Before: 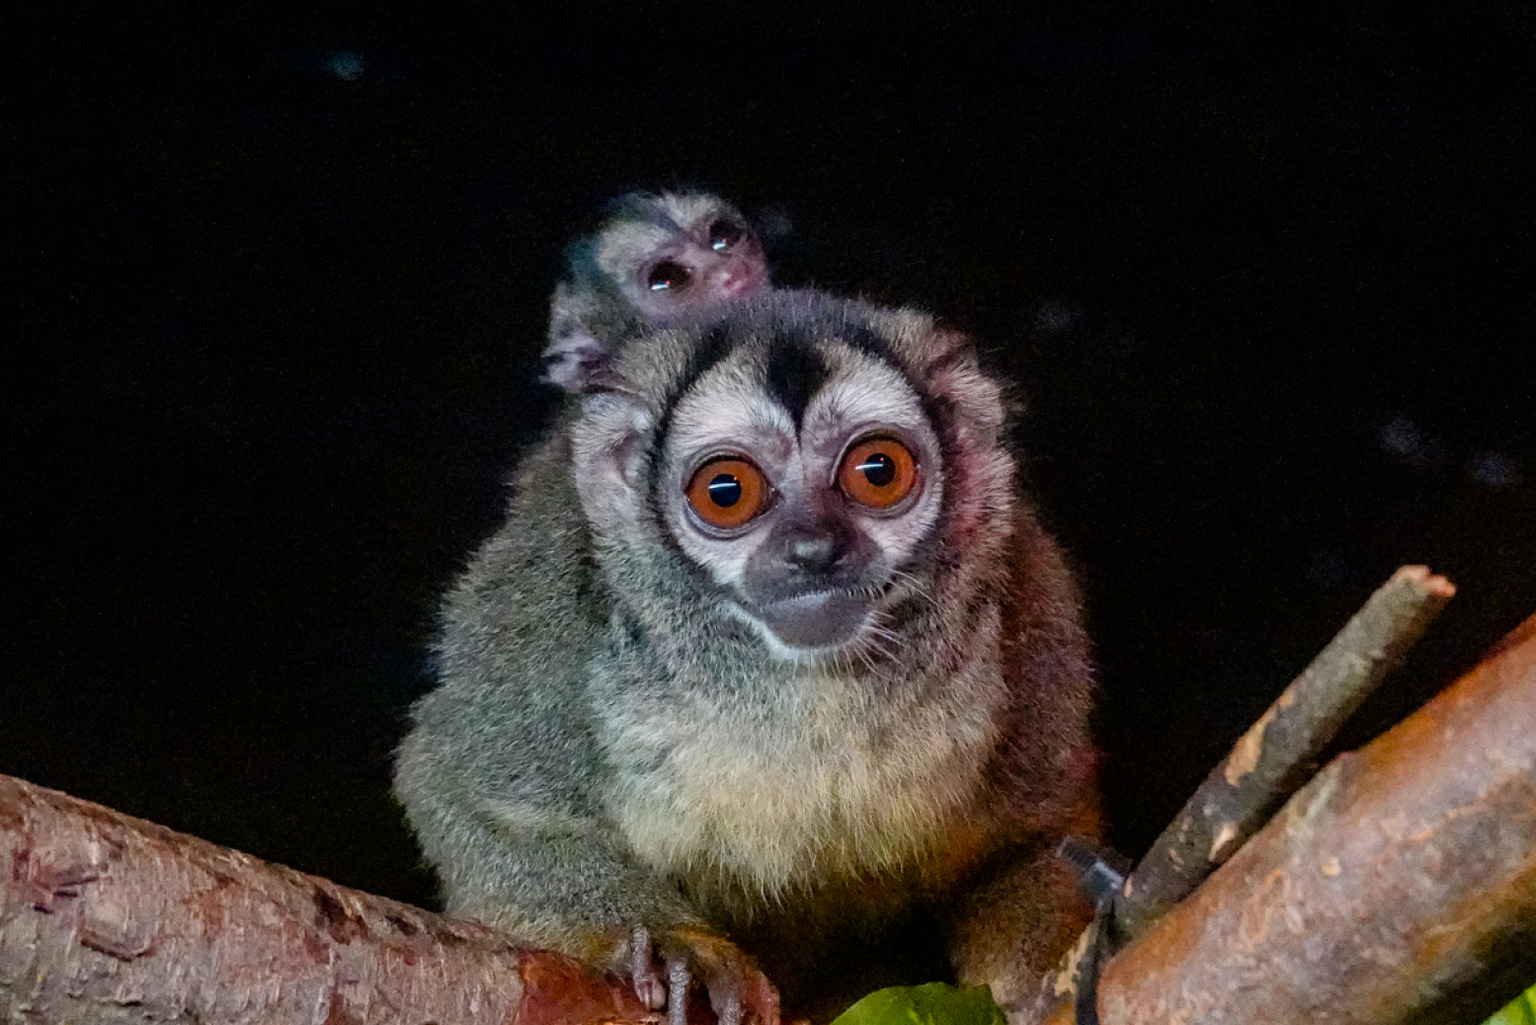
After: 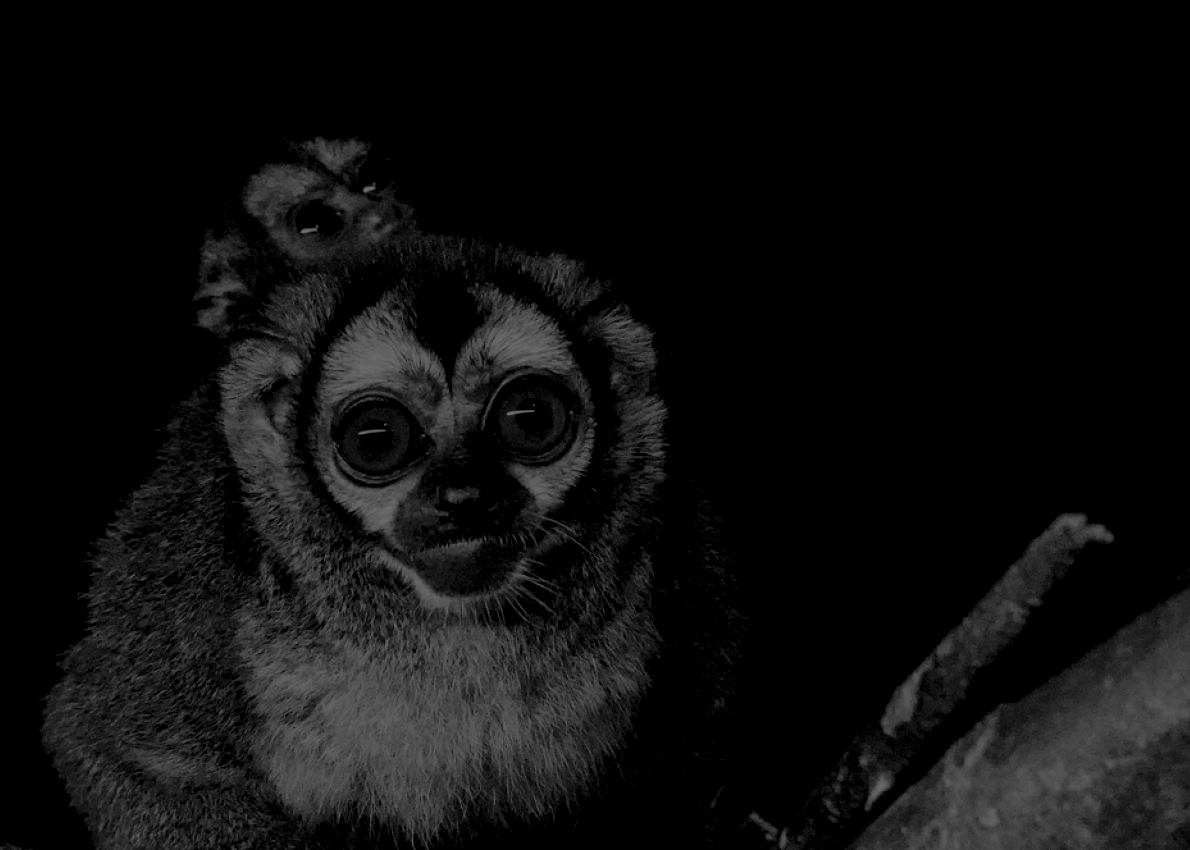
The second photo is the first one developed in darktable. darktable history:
monochrome: size 1
contrast brightness saturation: contrast 0.2, brightness -0.11, saturation 0.1
filmic rgb: middle gray luminance 29%, black relative exposure -10.3 EV, white relative exposure 5.5 EV, threshold 6 EV, target black luminance 0%, hardness 3.95, latitude 2.04%, contrast 1.132, highlights saturation mix 5%, shadows ↔ highlights balance 15.11%, add noise in highlights 0, preserve chrominance no, color science v3 (2019), use custom middle-gray values true, iterations of high-quality reconstruction 0, contrast in highlights soft, enable highlight reconstruction true
exposure: exposure 0.507 EV, compensate highlight preservation false
crop: left 23.095%, top 5.827%, bottom 11.854%
colorize: hue 194.4°, saturation 29%, source mix 61.75%, lightness 3.98%, version 1
